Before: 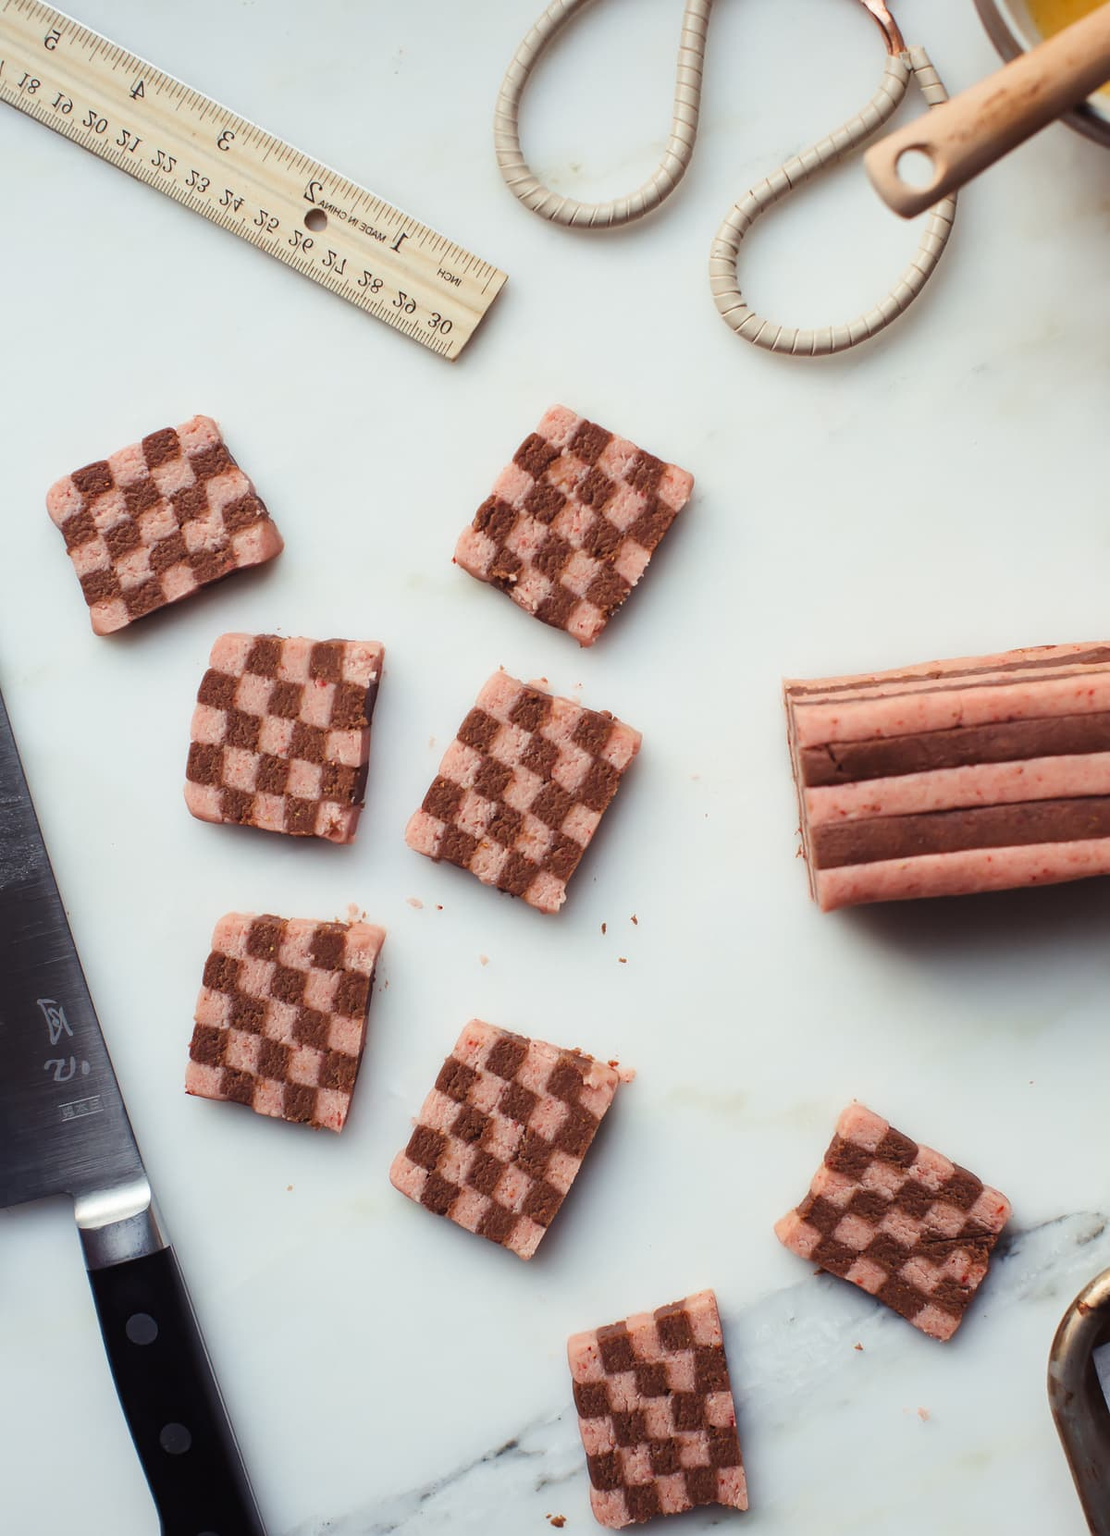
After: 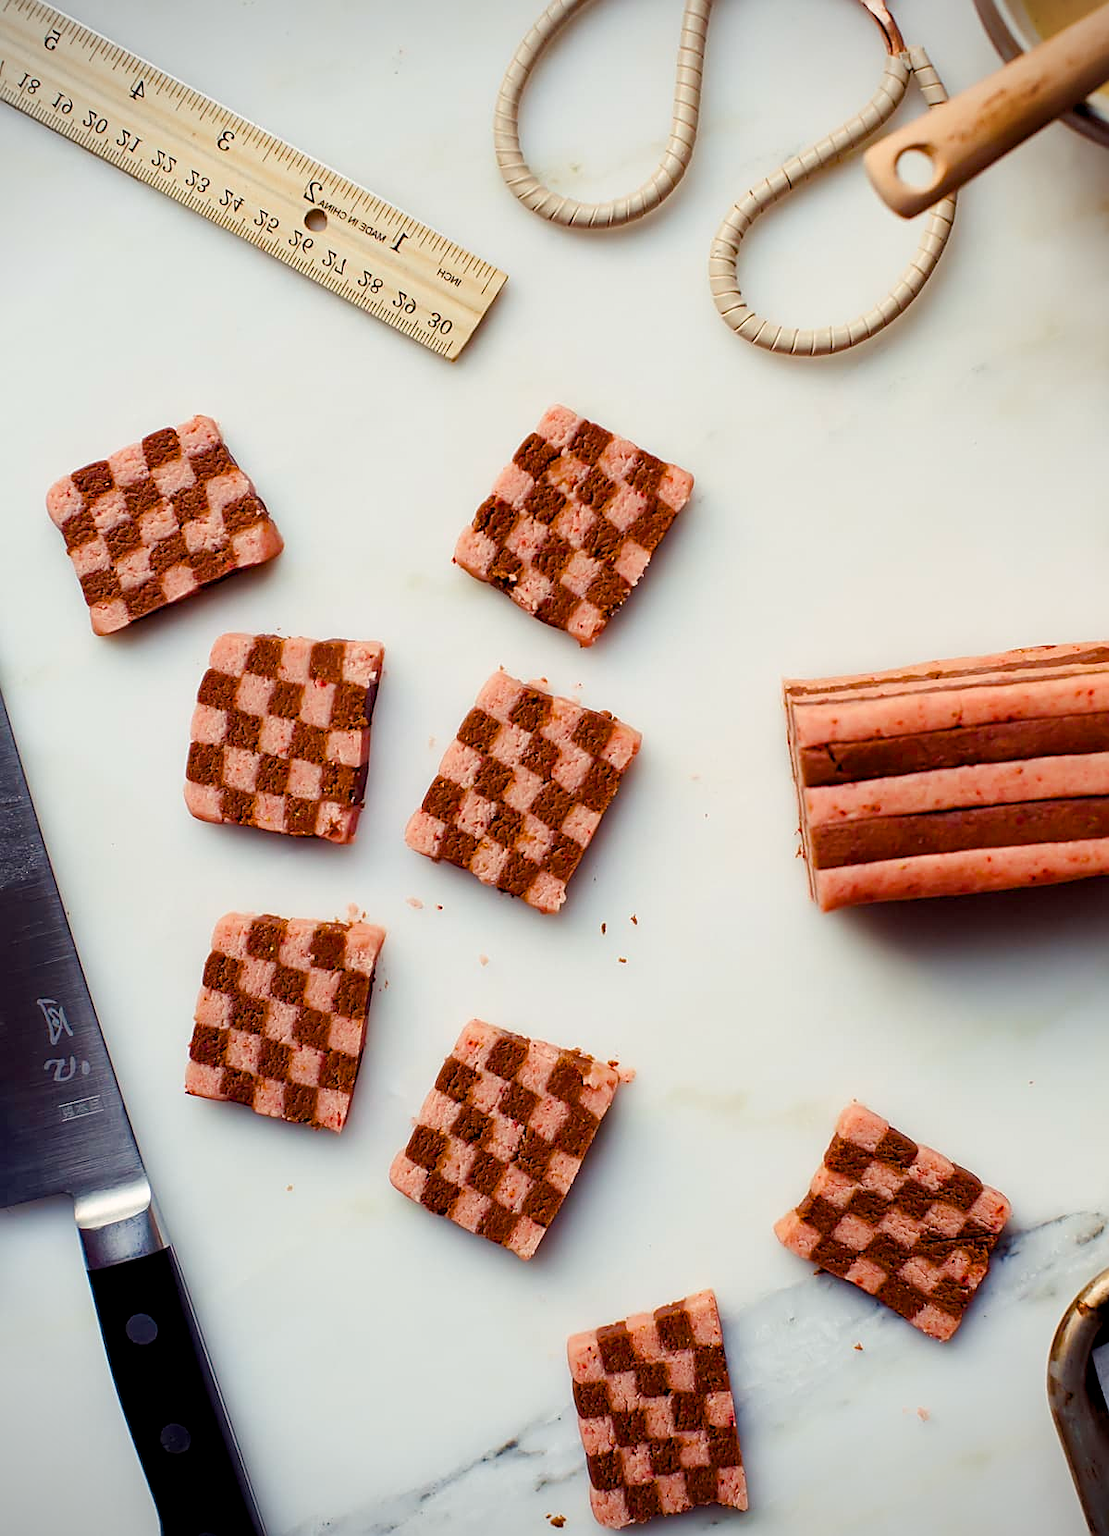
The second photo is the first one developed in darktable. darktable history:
color balance rgb: highlights gain › chroma 1.055%, highlights gain › hue 60.1°, global offset › luminance -0.867%, perceptual saturation grading › global saturation 40.07%, perceptual saturation grading › highlights -25.131%, perceptual saturation grading › mid-tones 34.916%, perceptual saturation grading › shadows 35.877%, global vibrance 18.885%
sharpen: on, module defaults
vignetting: fall-off start 91.61%
